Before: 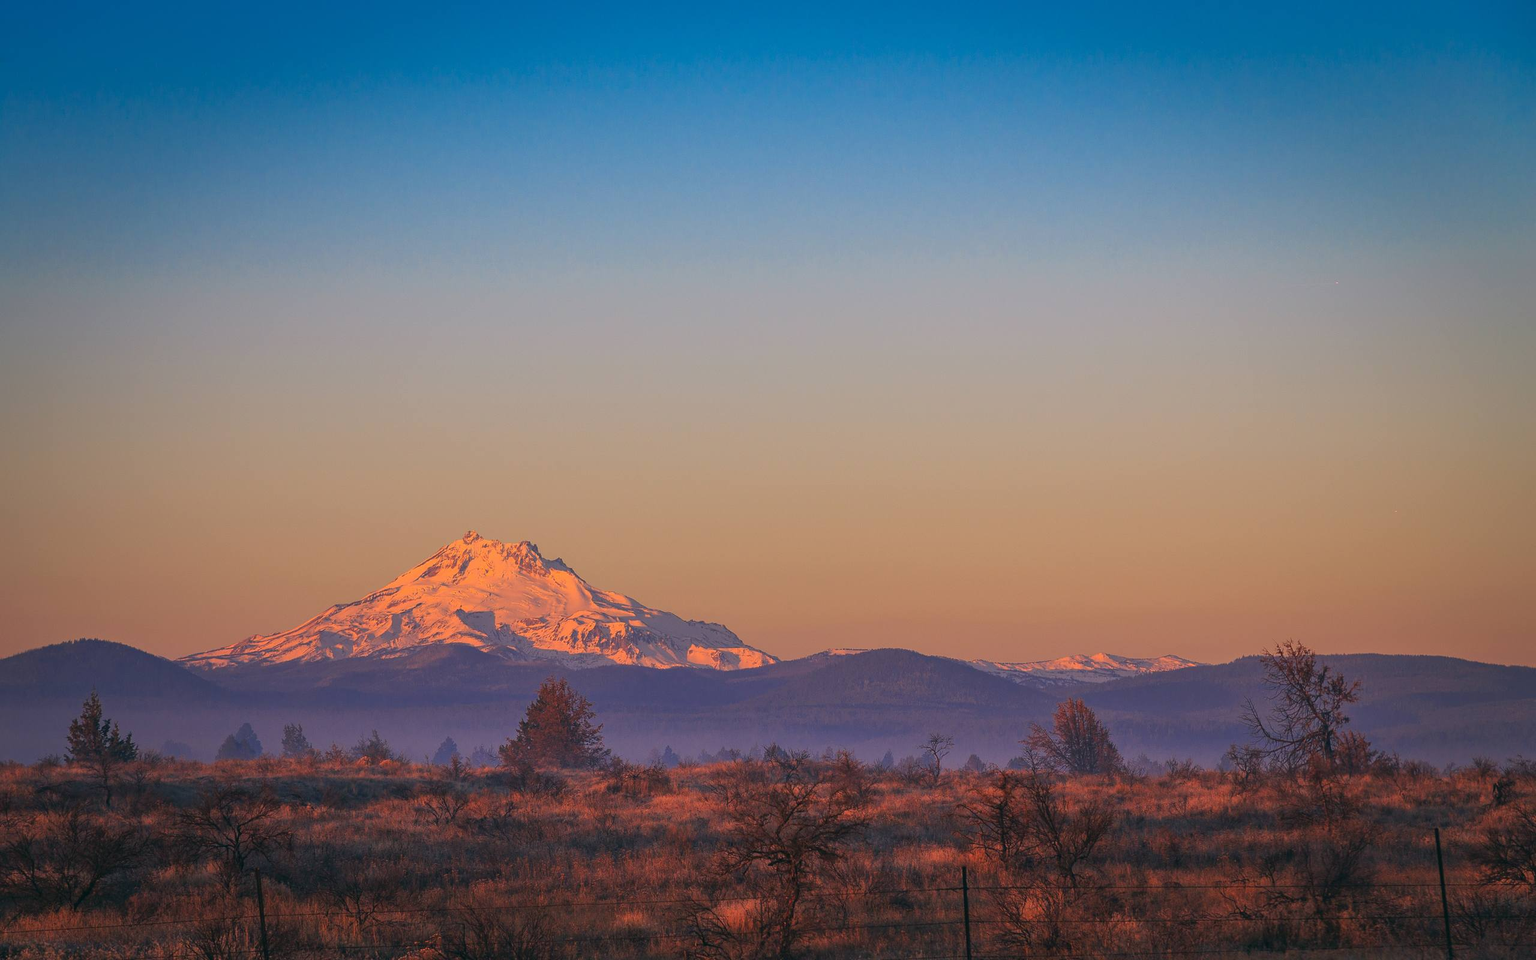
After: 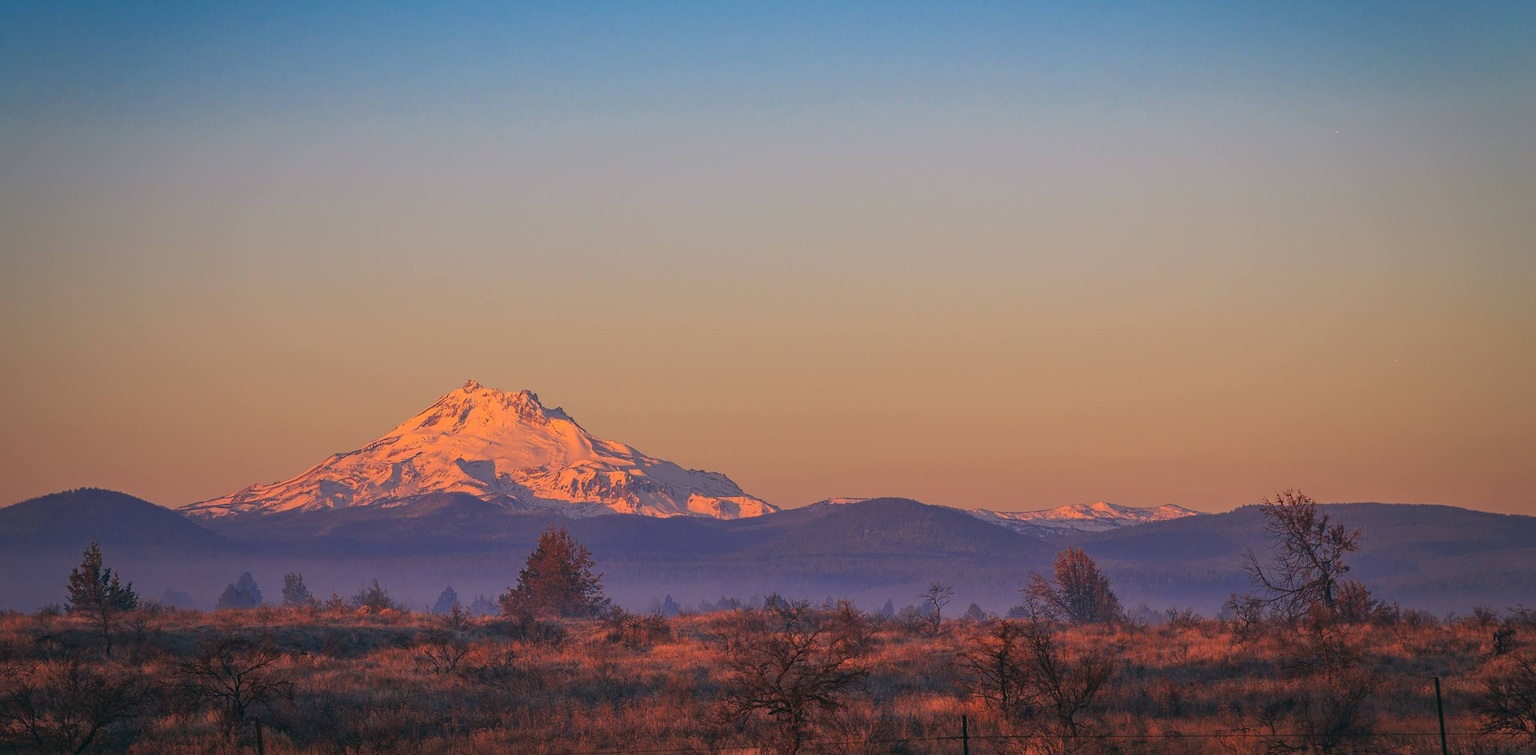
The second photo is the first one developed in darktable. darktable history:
crop and rotate: top 15.774%, bottom 5.506%
exposure: black level correction 0, compensate exposure bias true, compensate highlight preservation false
